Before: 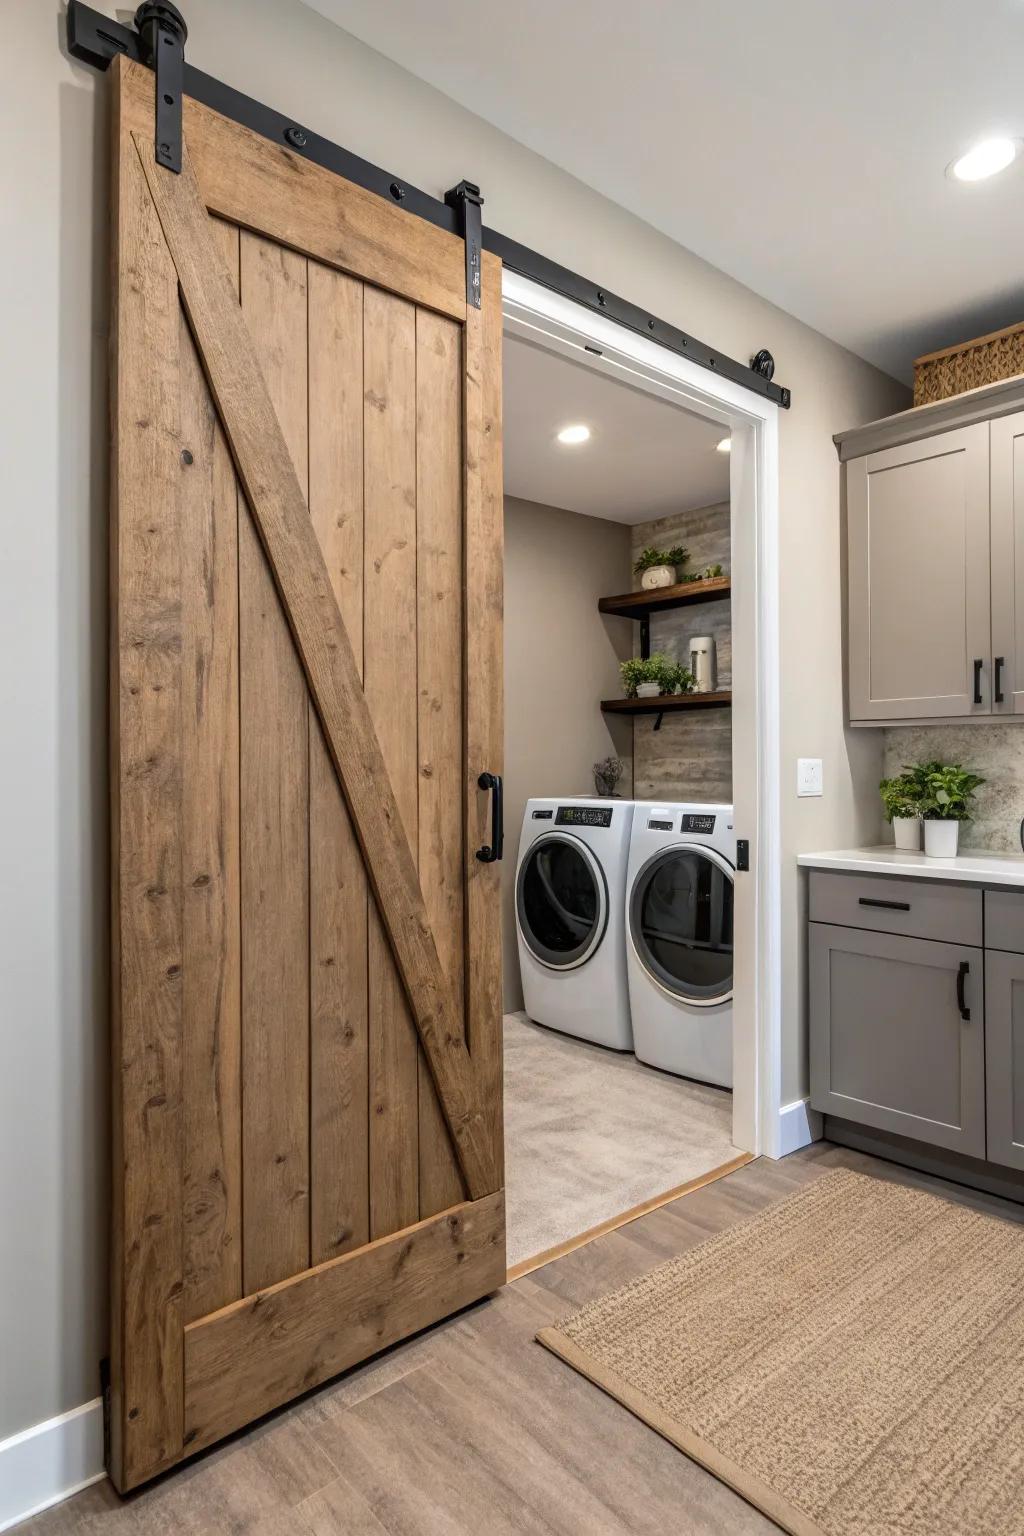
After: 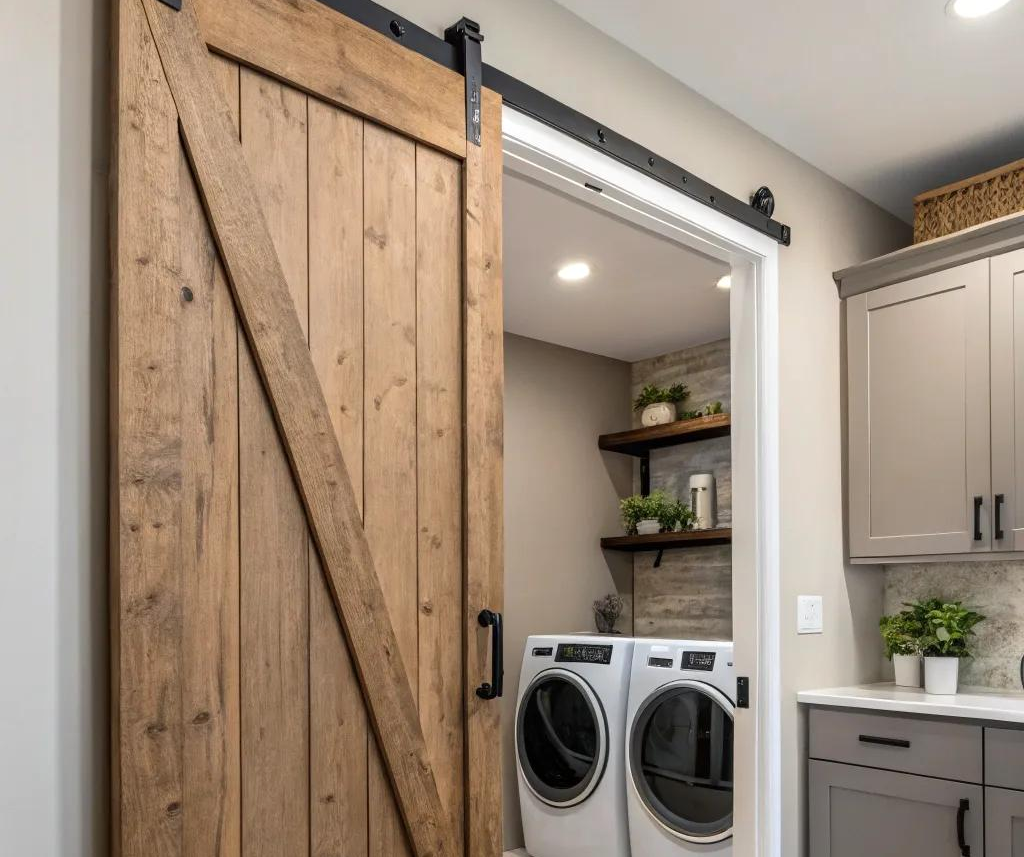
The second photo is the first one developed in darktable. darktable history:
crop and rotate: top 10.628%, bottom 33.533%
tone equalizer: on, module defaults
